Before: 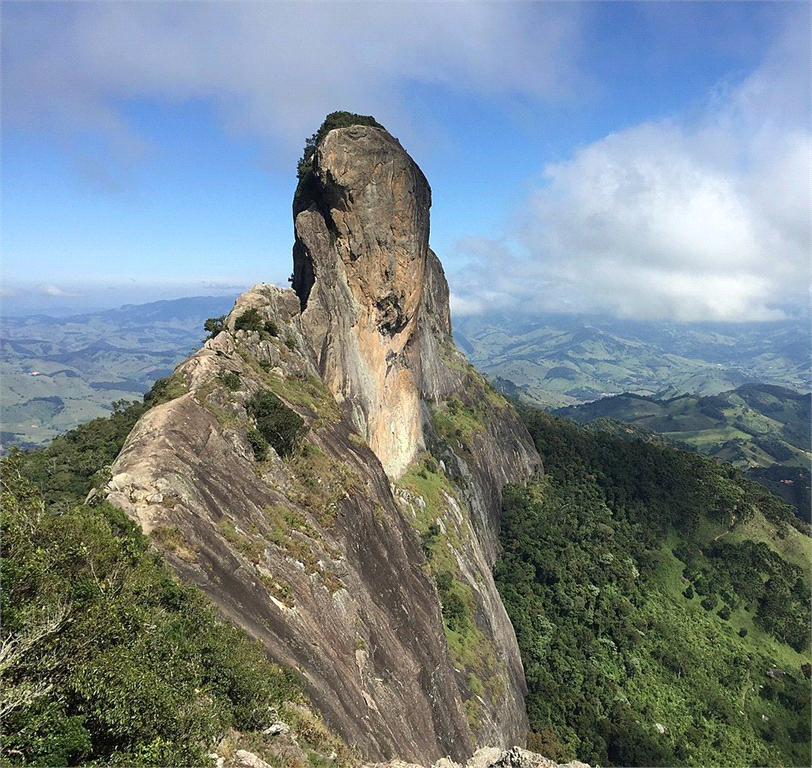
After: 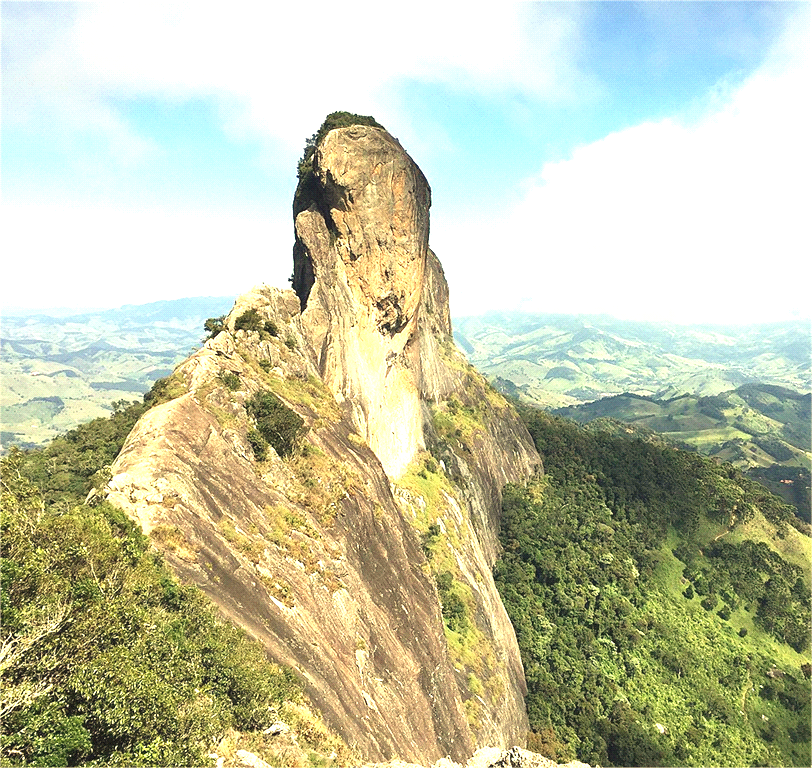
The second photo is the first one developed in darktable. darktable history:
color balance rgb: on, module defaults
white balance: red 1.08, blue 0.791
levels: levels [0, 0.476, 0.951]
exposure: black level correction -0.002, exposure 1.35 EV, compensate highlight preservation false
